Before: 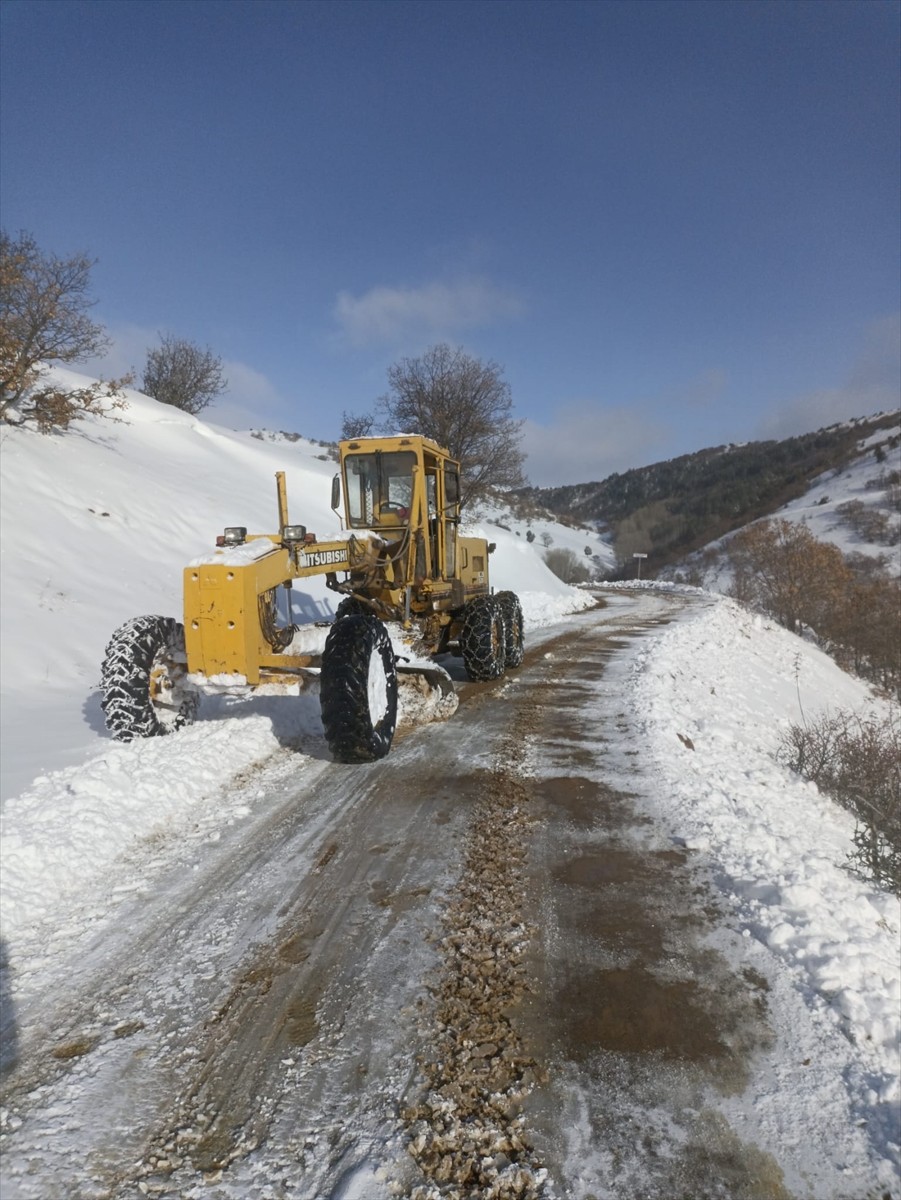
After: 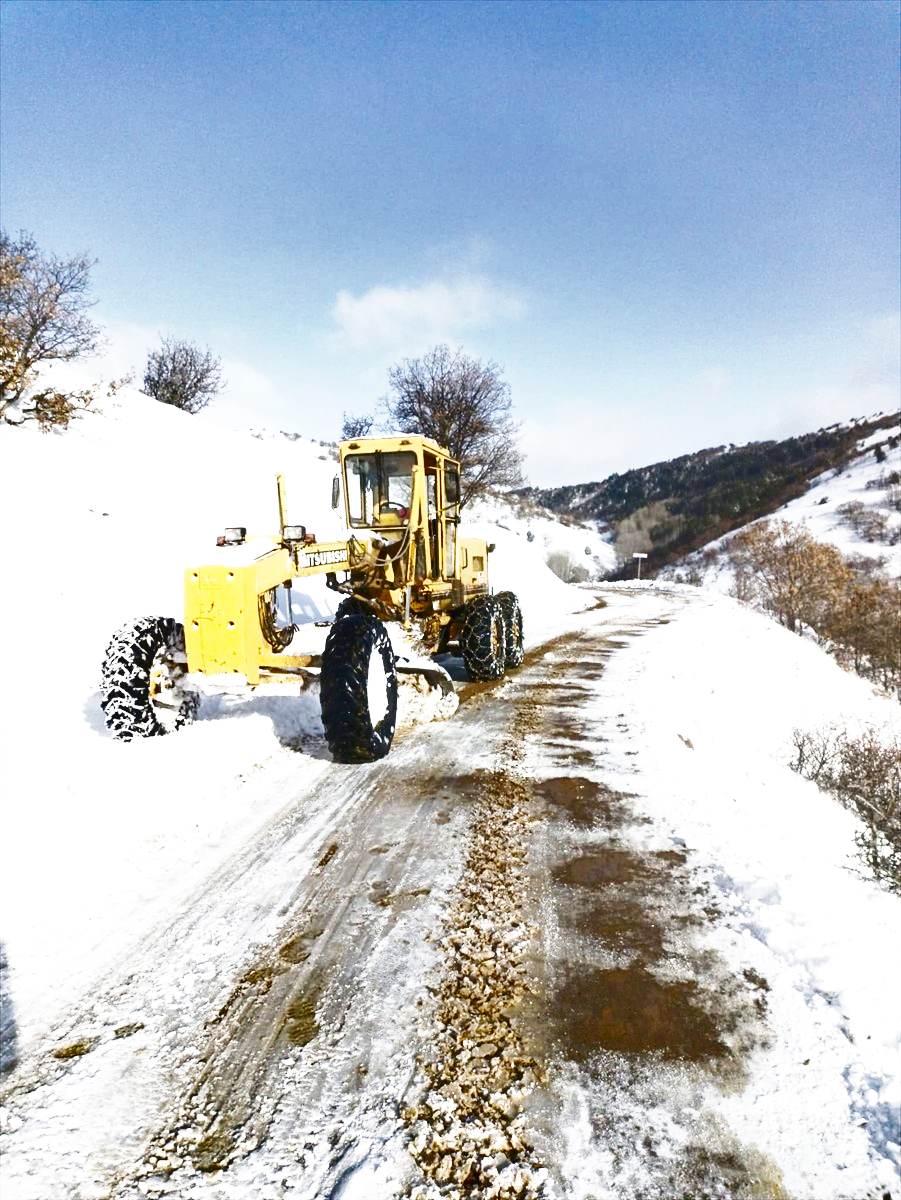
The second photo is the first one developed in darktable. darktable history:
base curve: curves: ch0 [(0, 0) (0.007, 0.004) (0.027, 0.03) (0.046, 0.07) (0.207, 0.54) (0.442, 0.872) (0.673, 0.972) (1, 1)], preserve colors none
shadows and highlights: radius 116.56, shadows 41.49, highlights -61.62, soften with gaussian
contrast brightness saturation: contrast 0.066, brightness -0.141, saturation 0.108
exposure: black level correction -0.002, exposure 1.11 EV, compensate exposure bias true, compensate highlight preservation false
